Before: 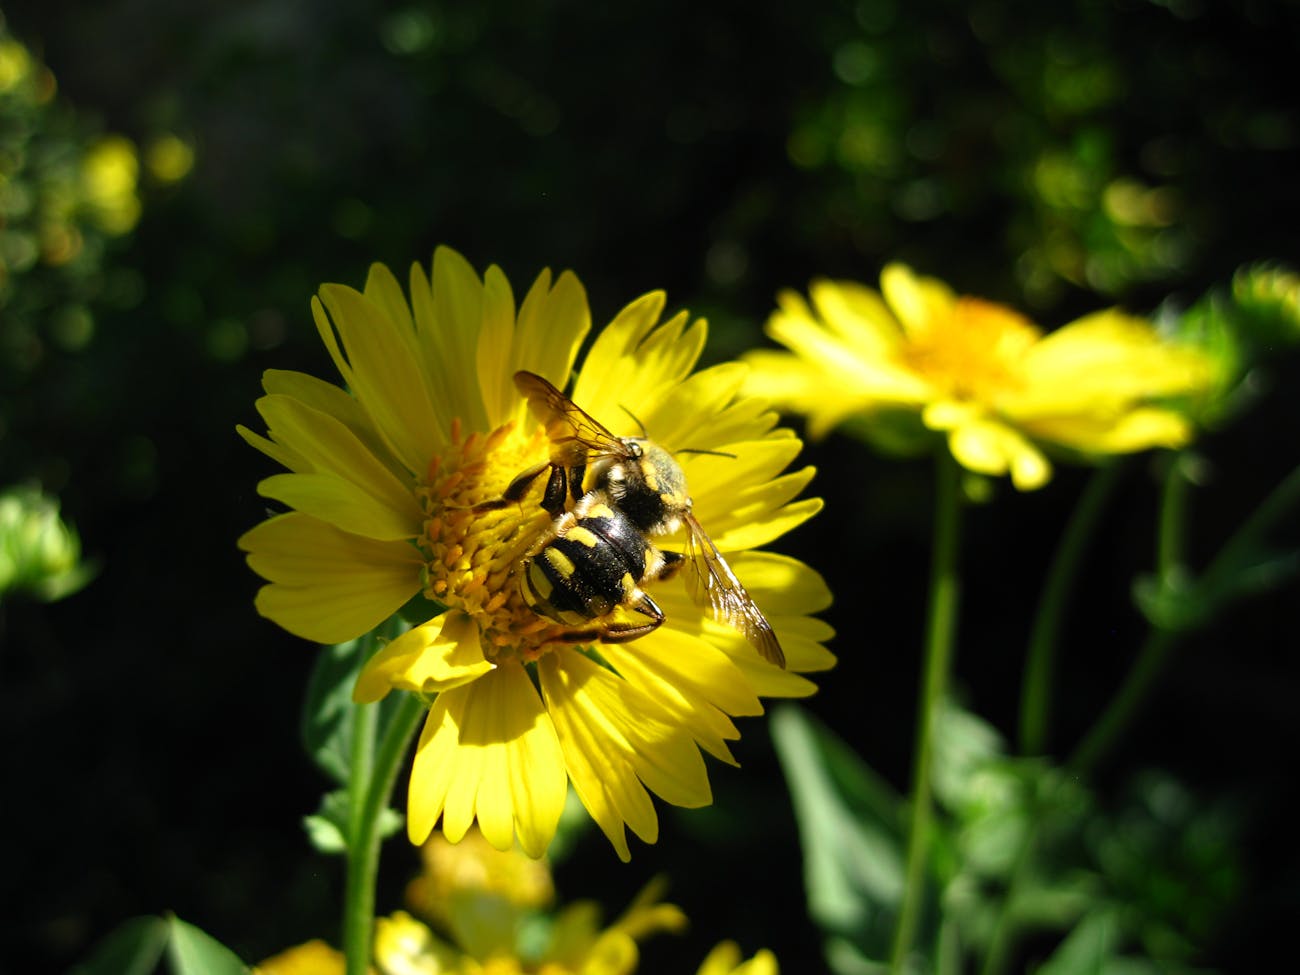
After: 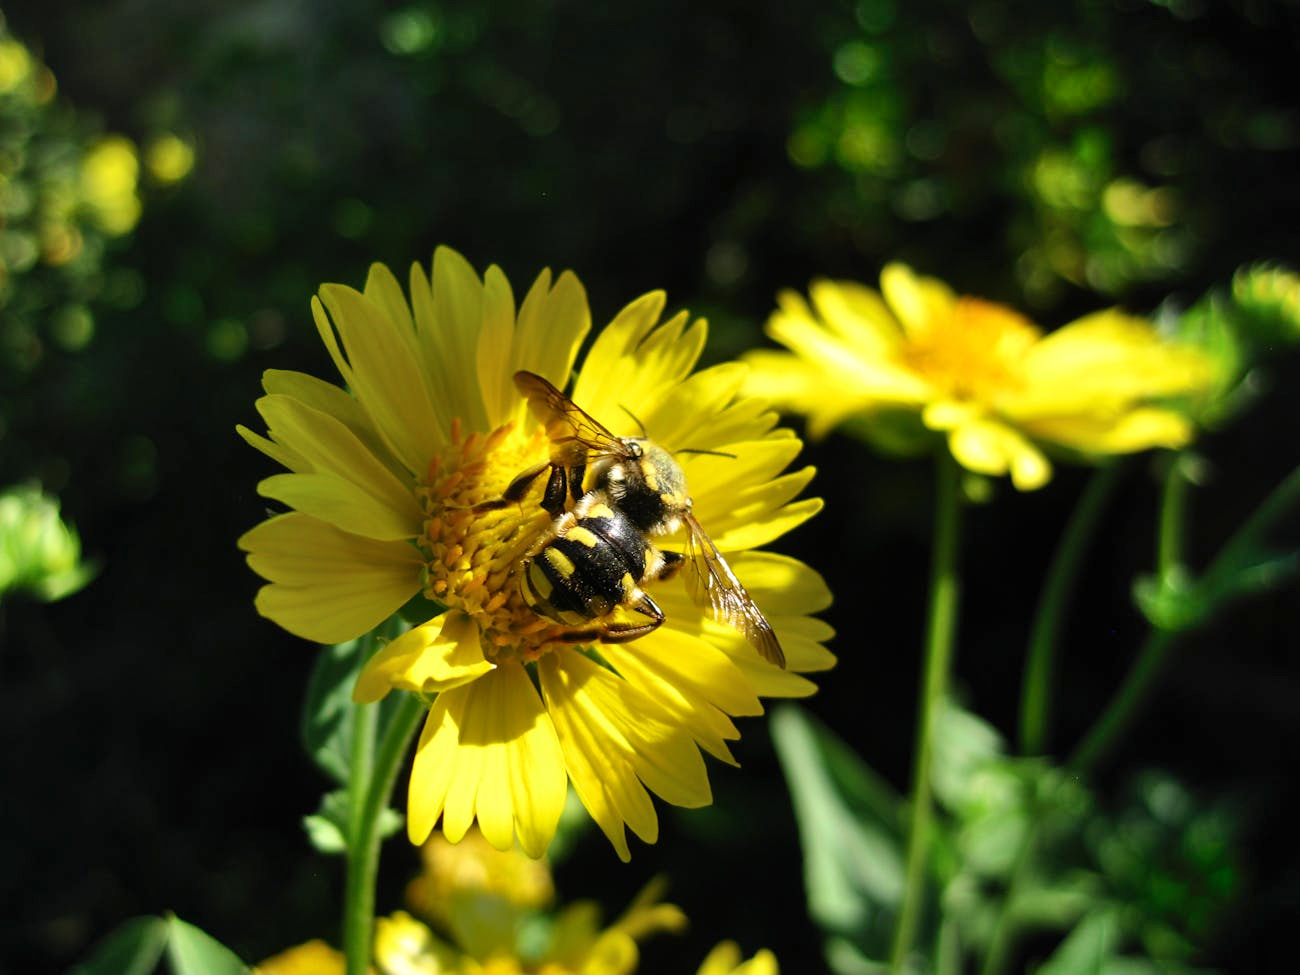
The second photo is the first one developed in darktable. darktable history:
shadows and highlights: shadows color adjustment 97.66%, soften with gaussian
white balance: emerald 1
